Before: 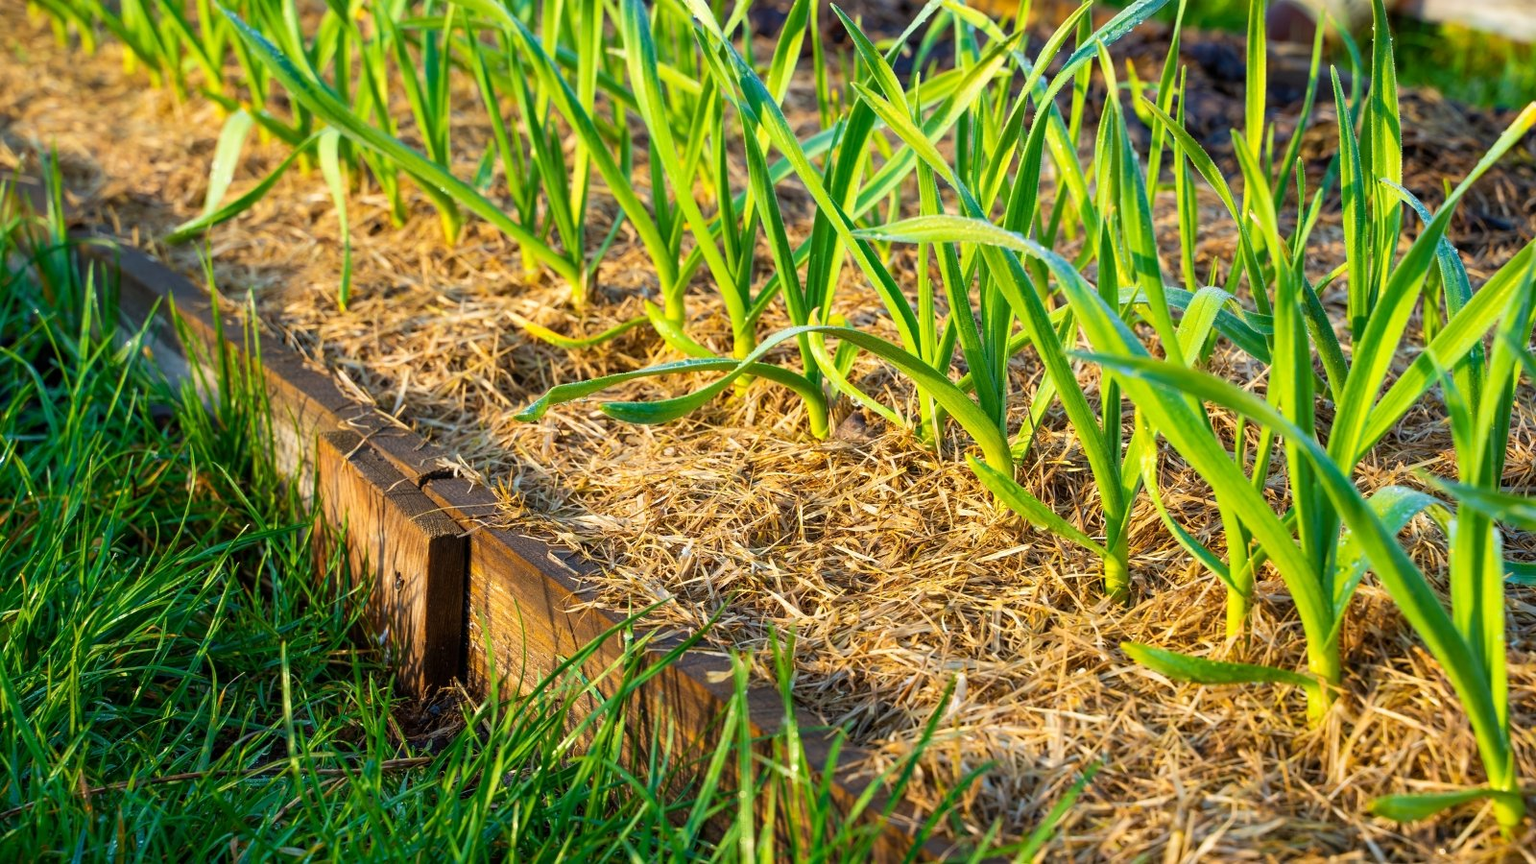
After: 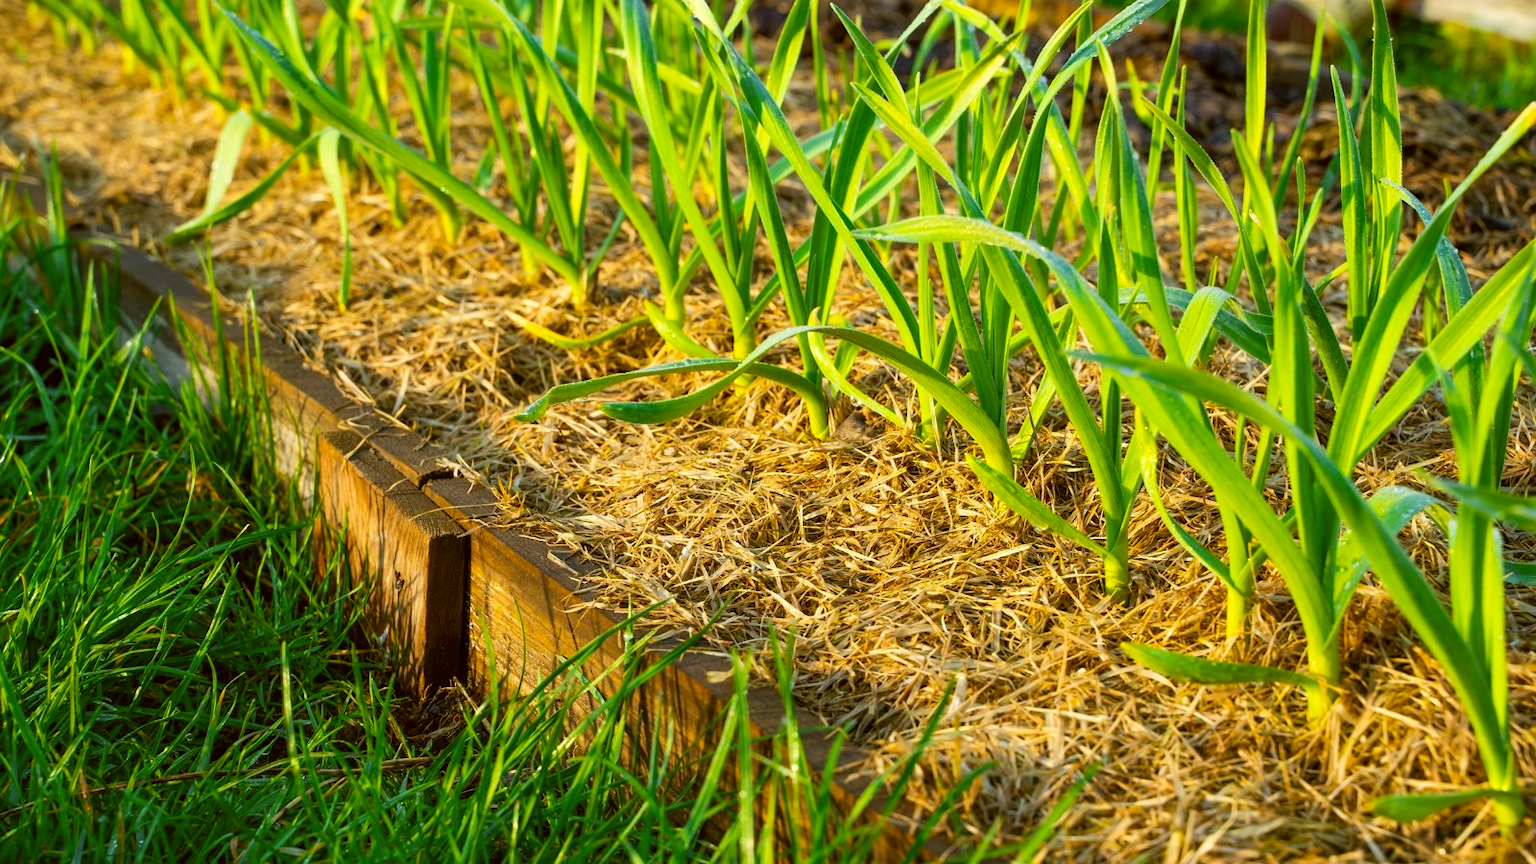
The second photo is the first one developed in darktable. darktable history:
color correction: highlights a* -1.55, highlights b* 10.51, shadows a* 0.65, shadows b* 19.51
